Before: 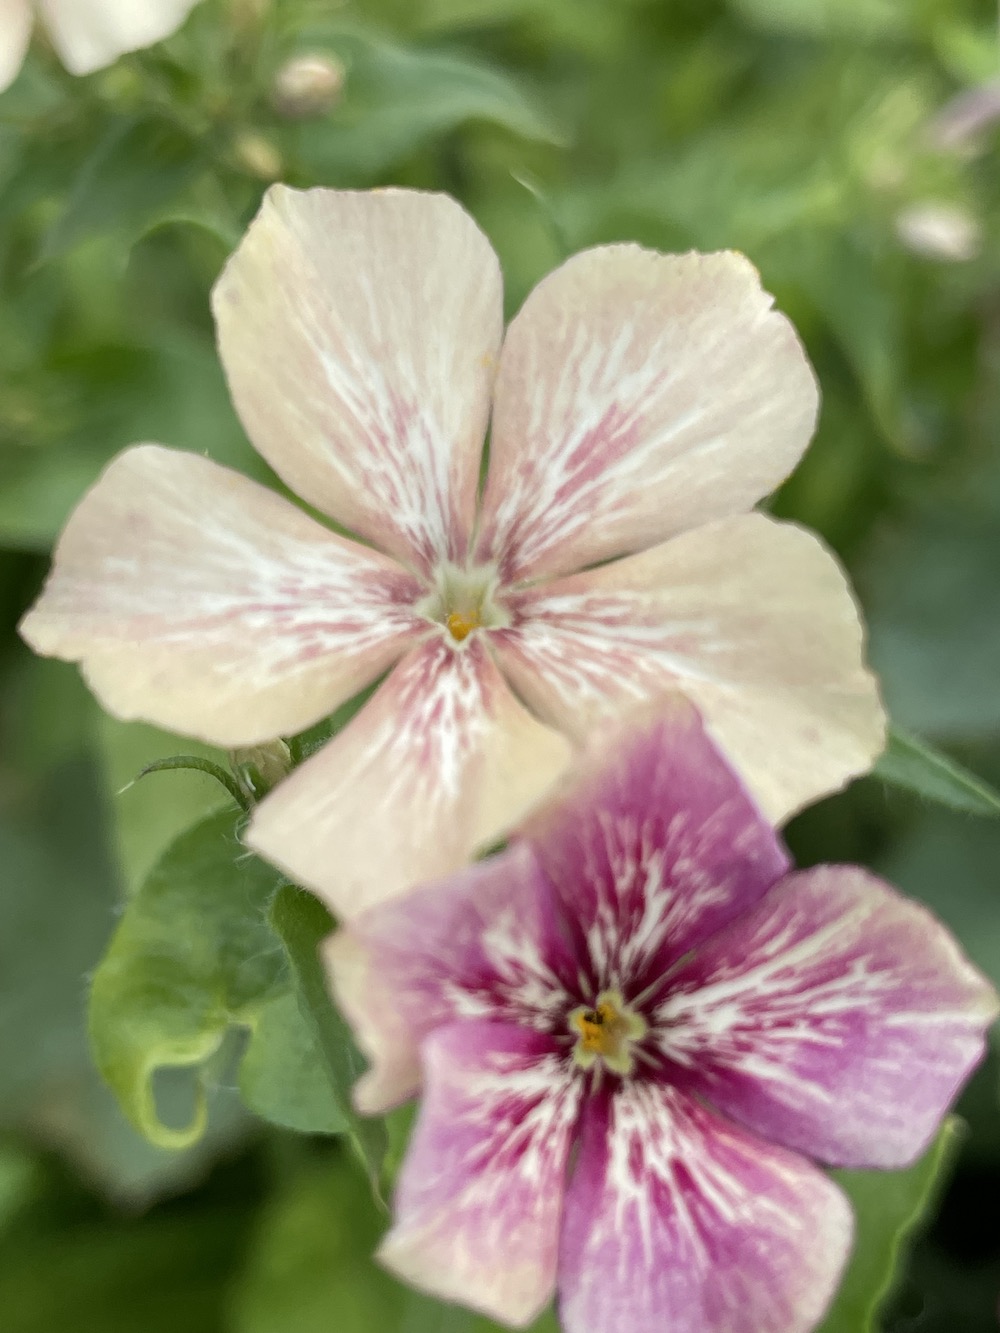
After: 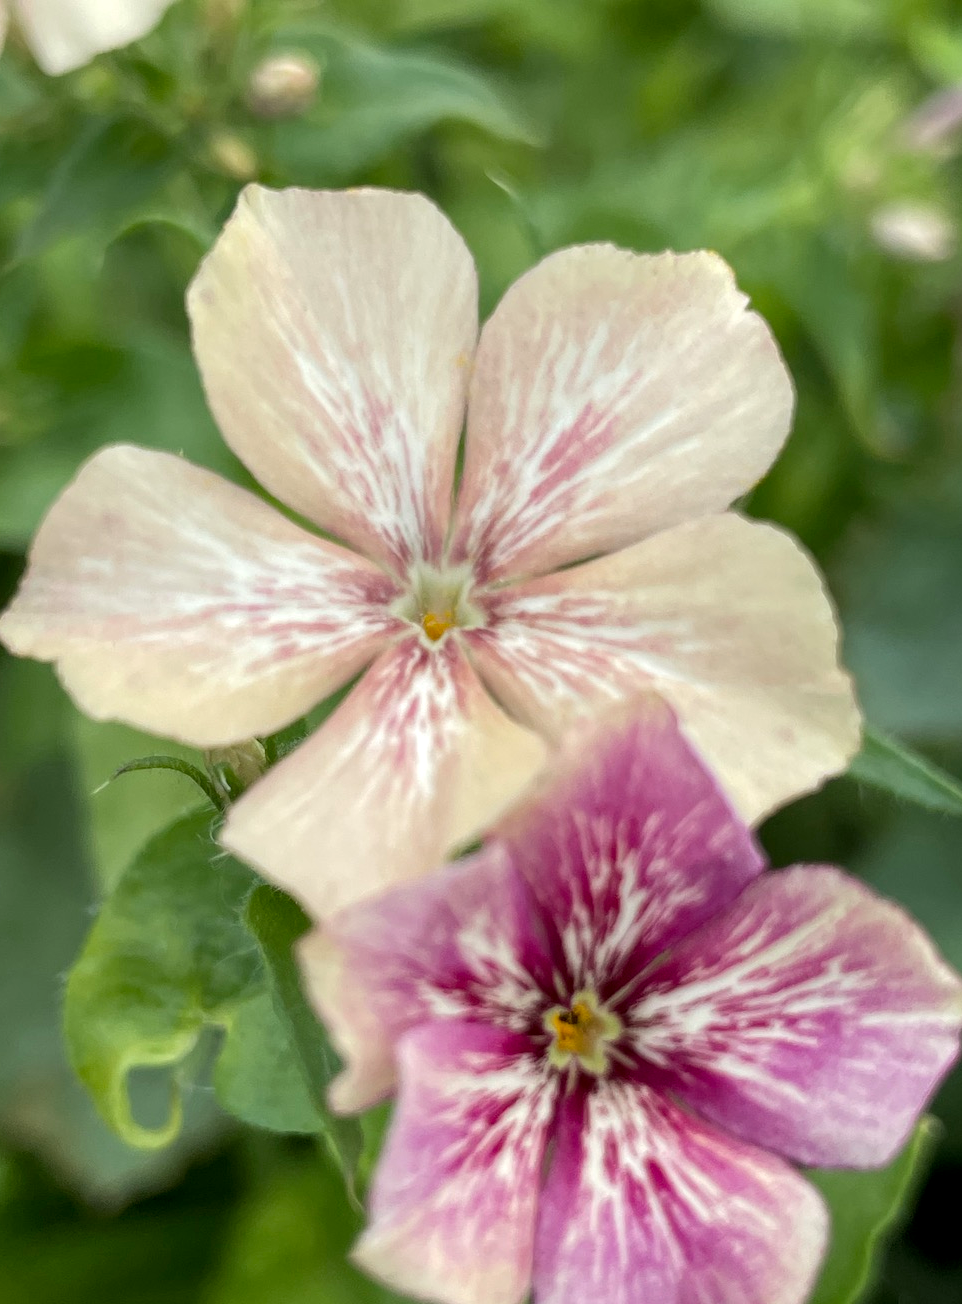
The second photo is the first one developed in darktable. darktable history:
crop and rotate: left 2.539%, right 1.224%, bottom 2.135%
local contrast: highlights 105%, shadows 101%, detail 120%, midtone range 0.2
